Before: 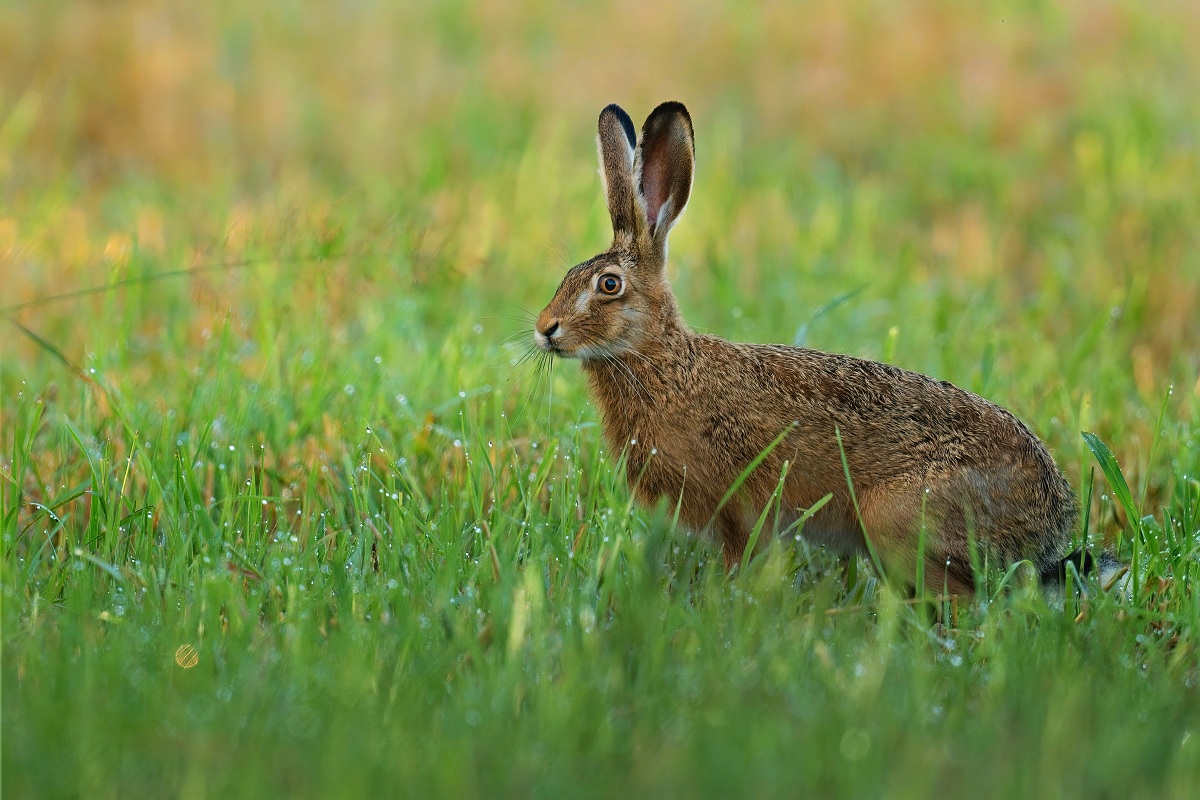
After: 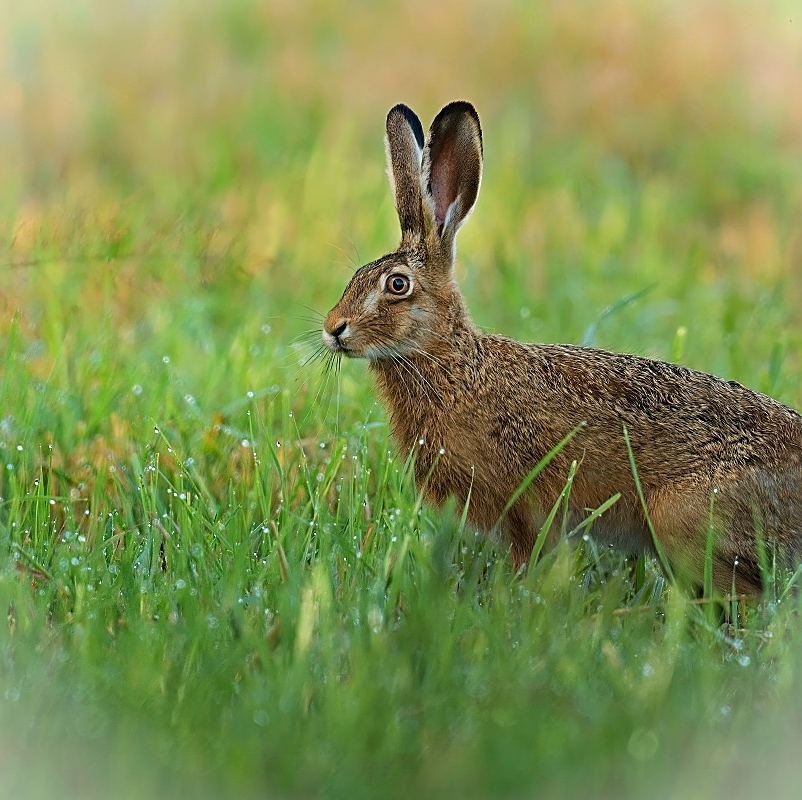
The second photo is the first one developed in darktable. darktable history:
sharpen: on, module defaults
crop and rotate: left 17.732%, right 15.423%
vignetting: fall-off start 100%, brightness 0.3, saturation 0
